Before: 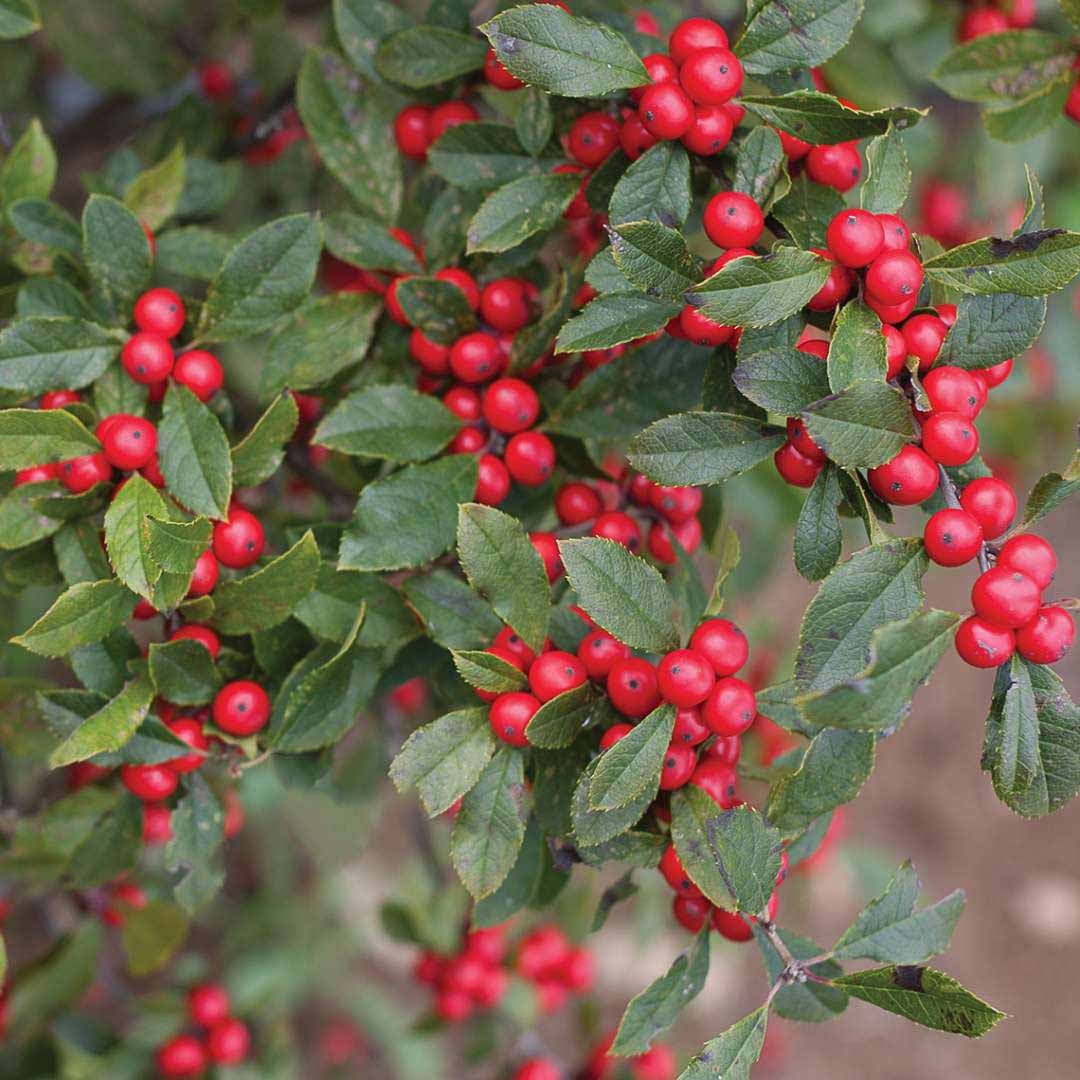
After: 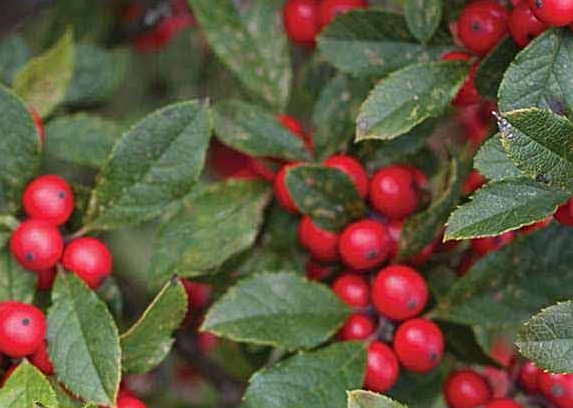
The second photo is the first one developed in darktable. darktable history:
sharpen: radius 2.189, amount 0.385, threshold 0.082
crop: left 10.278%, top 10.537%, right 36.579%, bottom 51.595%
